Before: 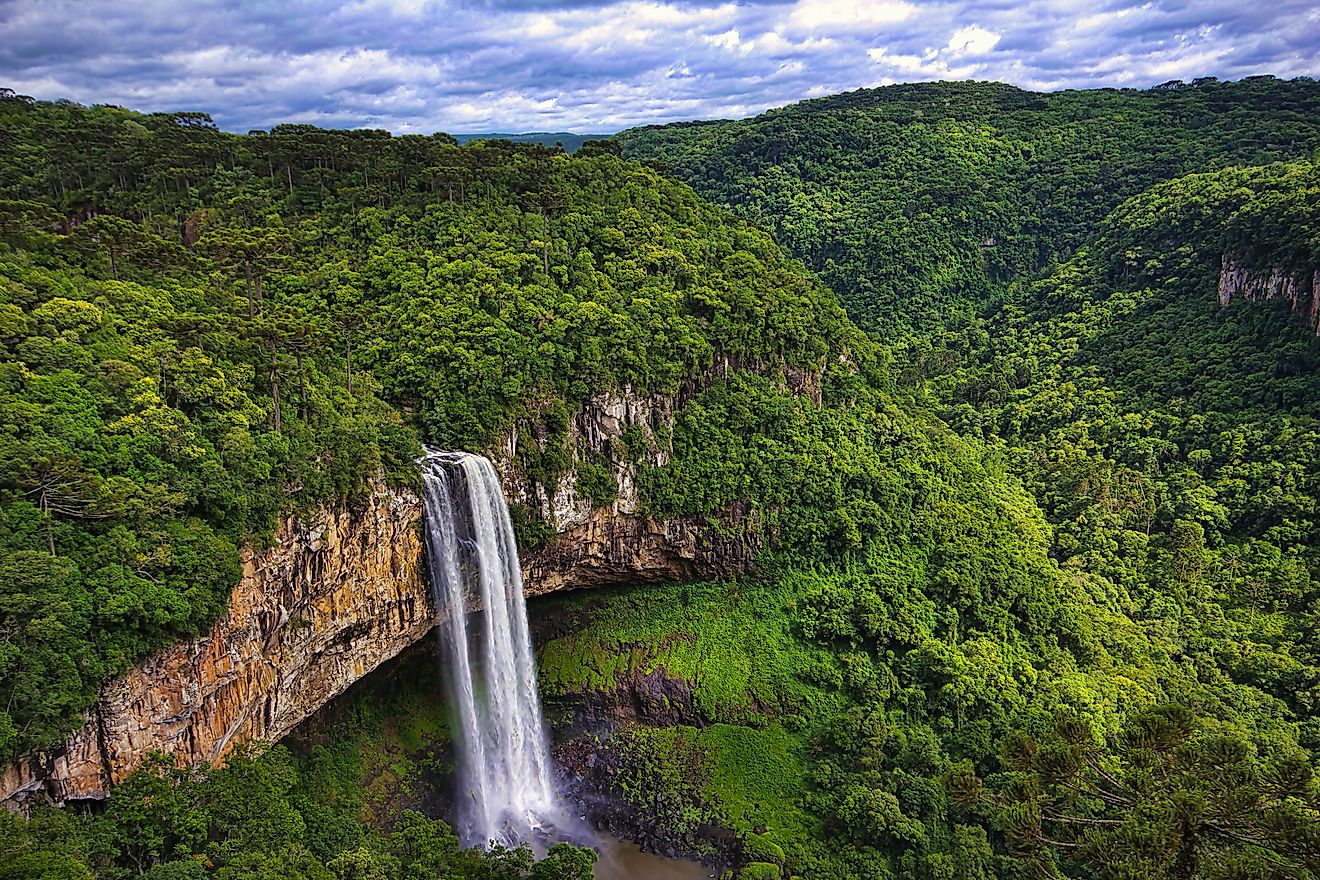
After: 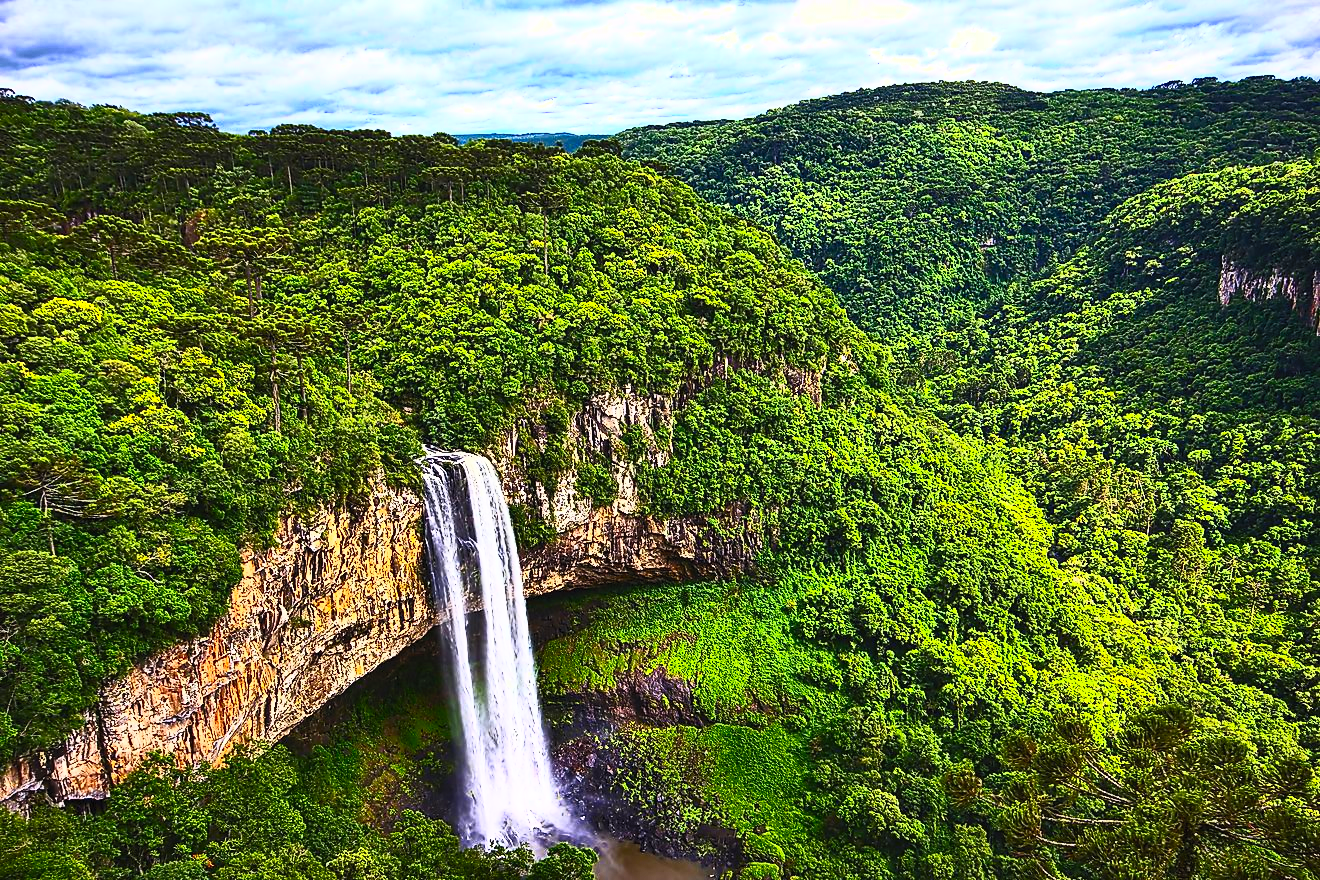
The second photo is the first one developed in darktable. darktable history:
contrast brightness saturation: contrast 0.849, brightness 0.584, saturation 0.607
